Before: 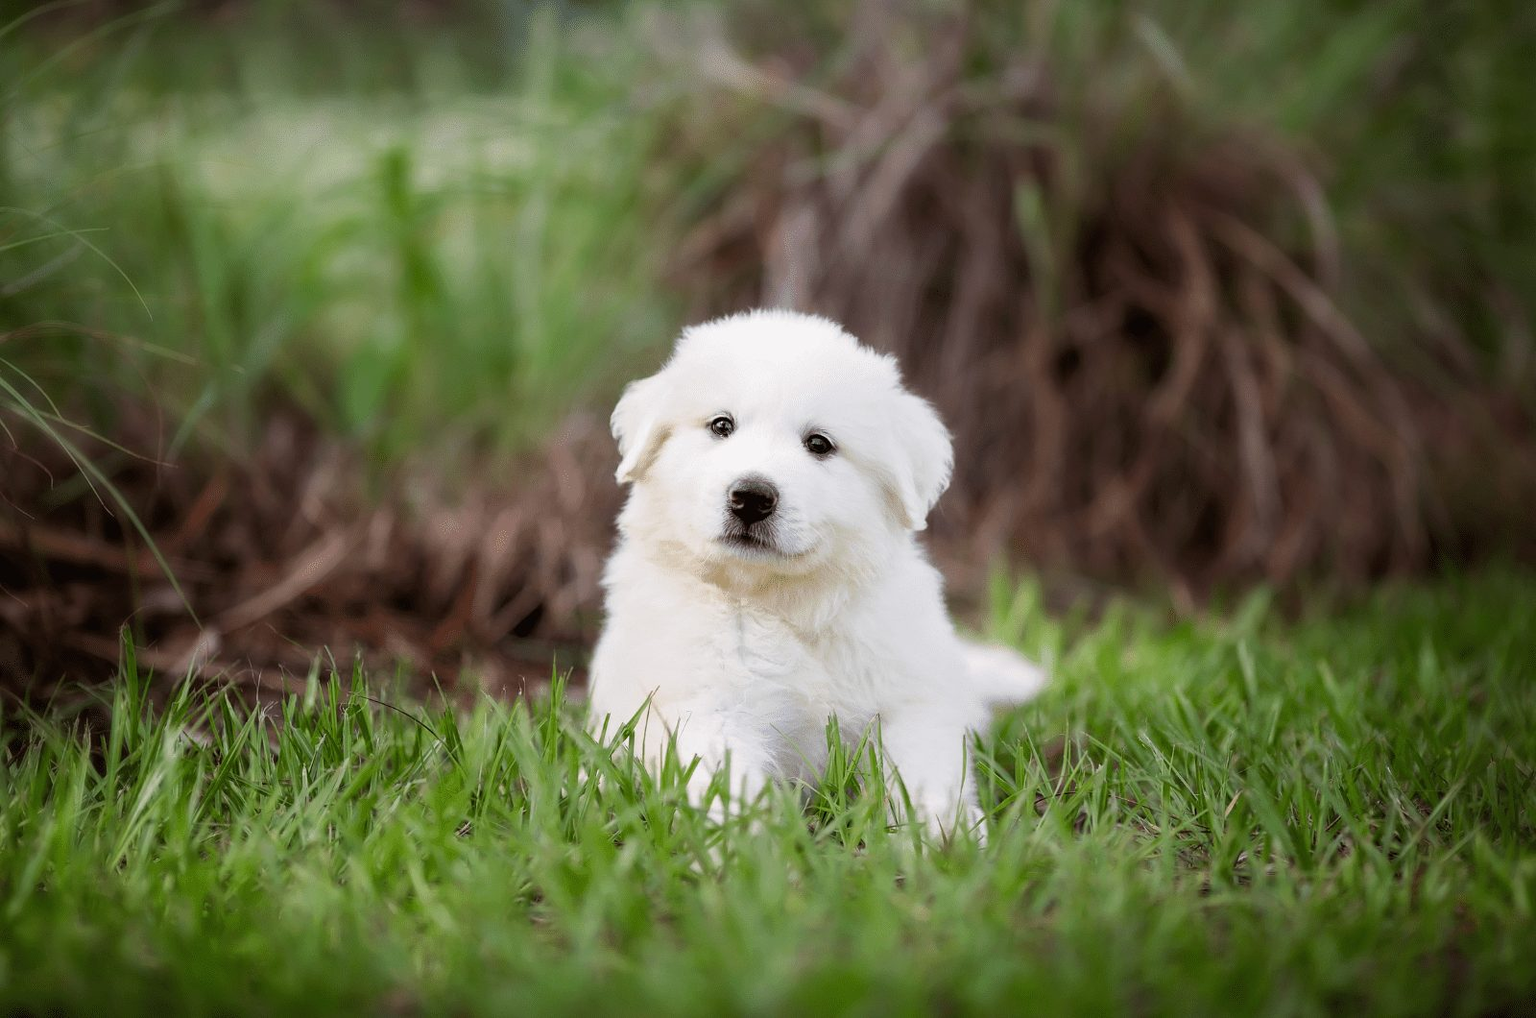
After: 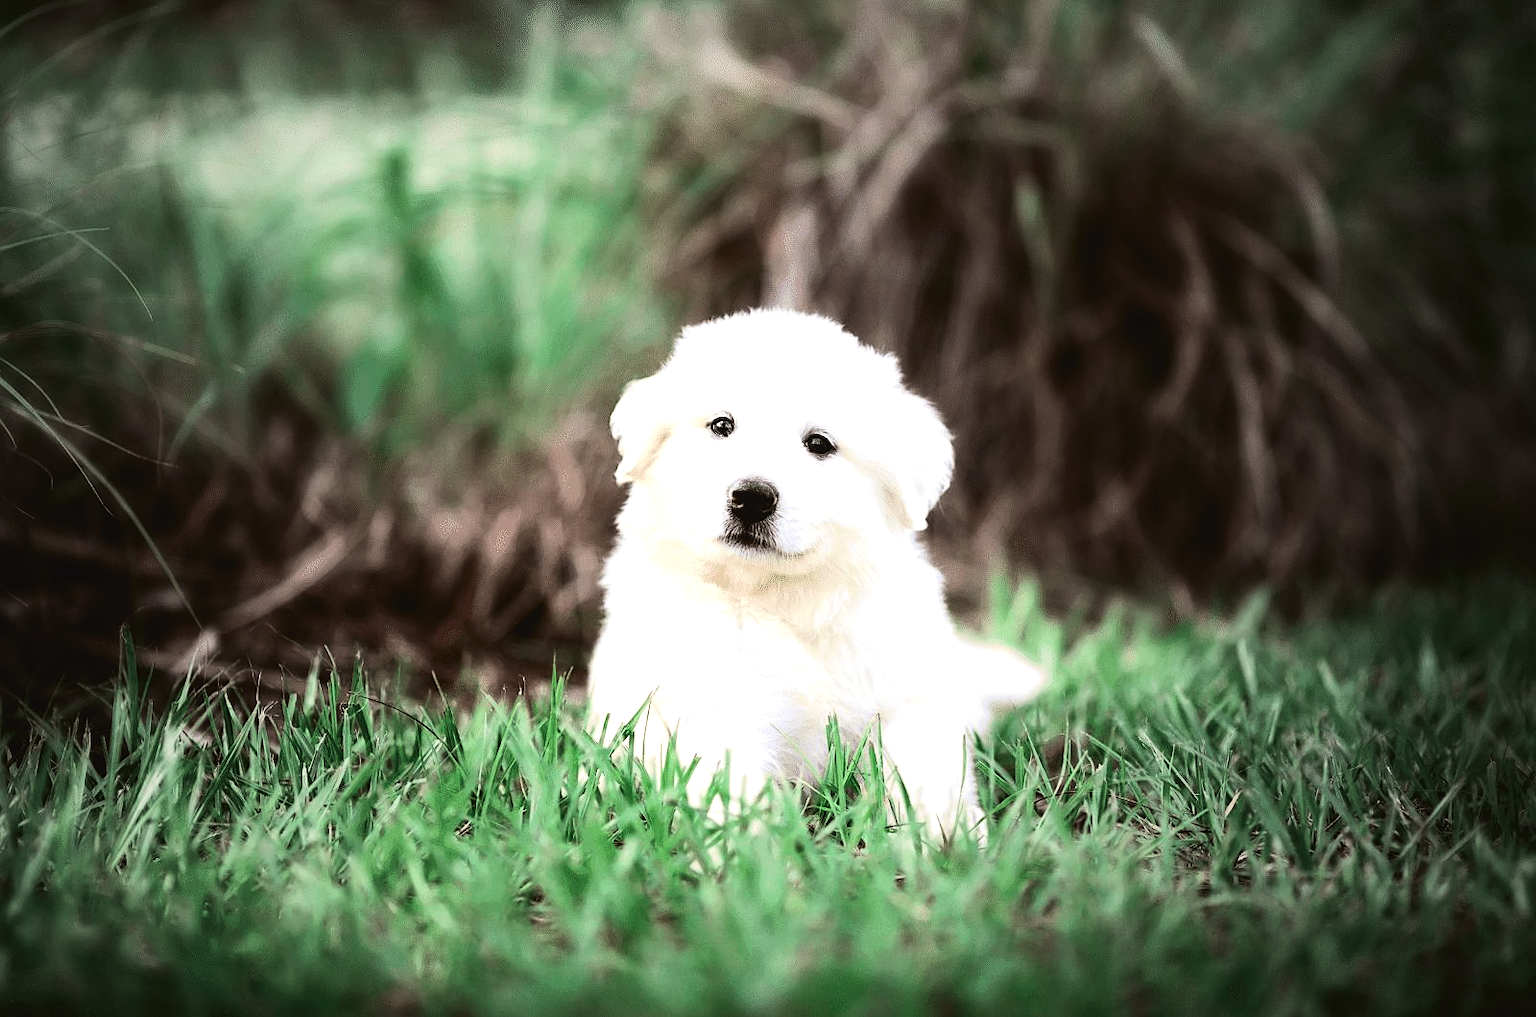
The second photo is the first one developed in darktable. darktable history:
tone curve: curves: ch0 [(0, 0.039) (0.104, 0.094) (0.285, 0.301) (0.689, 0.764) (0.89, 0.926) (0.994, 0.971)]; ch1 [(0, 0) (0.337, 0.249) (0.437, 0.411) (0.485, 0.487) (0.515, 0.514) (0.566, 0.563) (0.641, 0.655) (1, 1)]; ch2 [(0, 0) (0.314, 0.301) (0.421, 0.411) (0.502, 0.505) (0.528, 0.54) (0.557, 0.555) (0.612, 0.583) (0.722, 0.67) (1, 1)], color space Lab, independent channels, preserve colors none
sharpen: amount 0.2
tone equalizer: -8 EV -1.08 EV, -7 EV -1.01 EV, -6 EV -0.867 EV, -5 EV -0.578 EV, -3 EV 0.578 EV, -2 EV 0.867 EV, -1 EV 1.01 EV, +0 EV 1.08 EV, edges refinement/feathering 500, mask exposure compensation -1.57 EV, preserve details no
vignetting: fall-off start 18.21%, fall-off radius 137.95%, brightness -0.207, center (-0.078, 0.066), width/height ratio 0.62, shape 0.59
